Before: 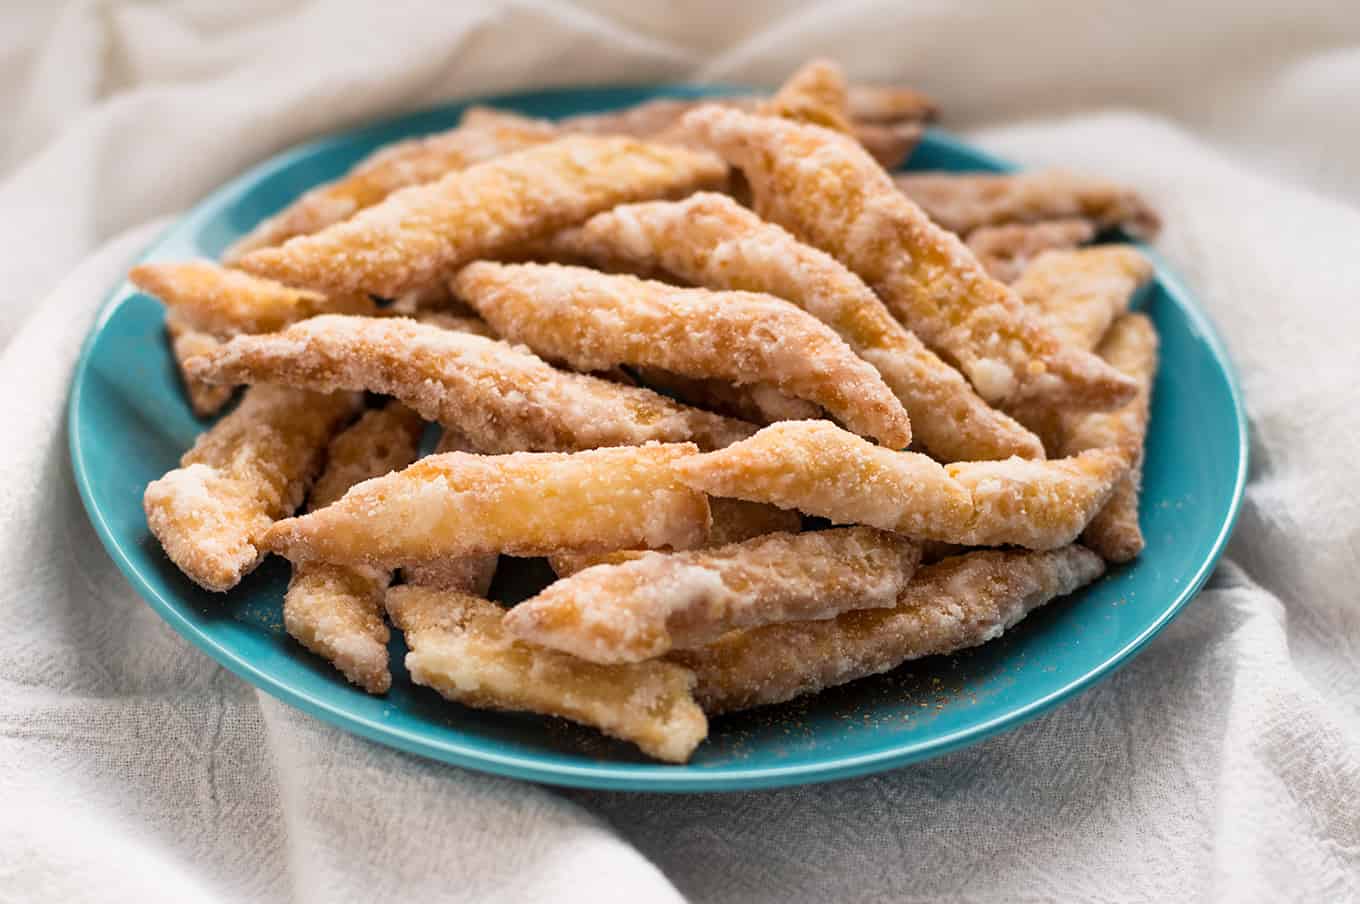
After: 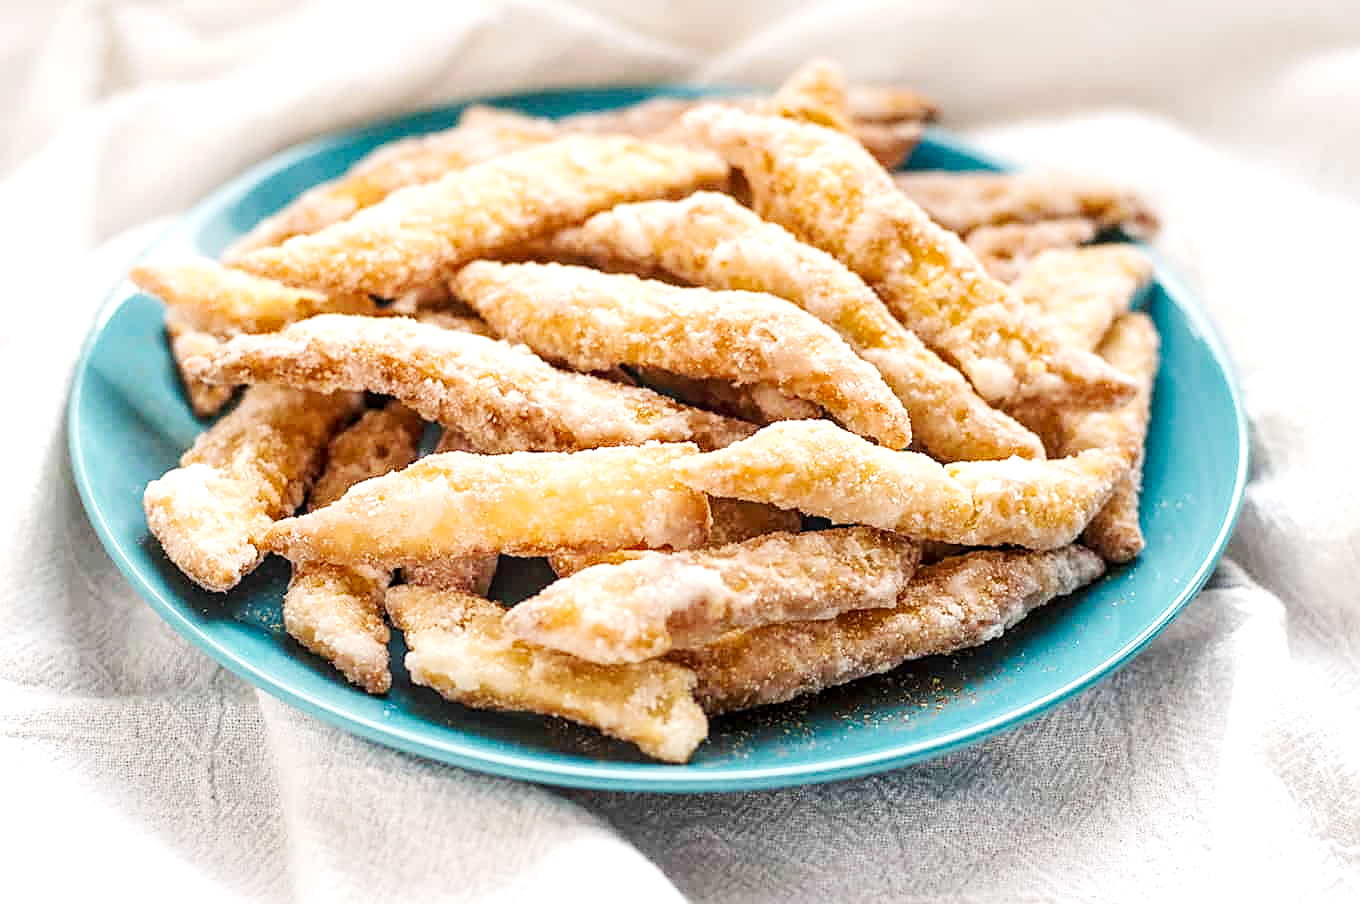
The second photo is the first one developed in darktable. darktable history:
local contrast: highlights 55%, shadows 52%, detail 130%, midtone range 0.452
tone curve: curves: ch0 [(0, 0) (0.003, 0.003) (0.011, 0.014) (0.025, 0.033) (0.044, 0.06) (0.069, 0.096) (0.1, 0.132) (0.136, 0.174) (0.177, 0.226) (0.224, 0.282) (0.277, 0.352) (0.335, 0.435) (0.399, 0.524) (0.468, 0.615) (0.543, 0.695) (0.623, 0.771) (0.709, 0.835) (0.801, 0.894) (0.898, 0.944) (1, 1)], preserve colors none
sharpen: on, module defaults
exposure: black level correction 0, exposure 0.5 EV, compensate exposure bias true, compensate highlight preservation false
